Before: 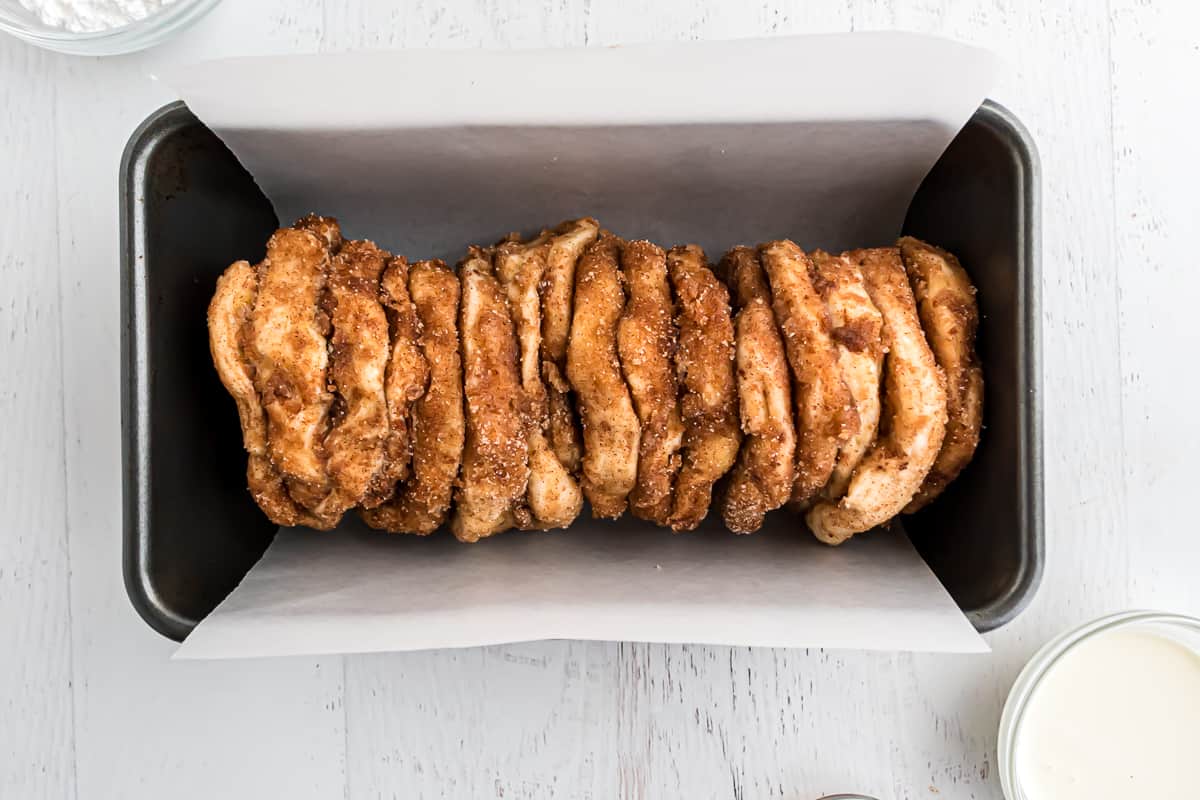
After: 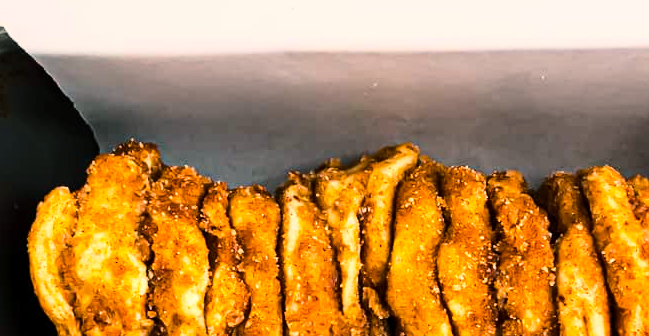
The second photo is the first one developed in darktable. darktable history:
color balance rgb: shadows lift › luminance -7.455%, shadows lift › chroma 2.389%, shadows lift › hue 200.43°, highlights gain › chroma 1.679%, highlights gain › hue 56.01°, perceptual saturation grading › global saturation 42.715%
tone equalizer: on, module defaults
base curve: curves: ch0 [(0, 0) (0.028, 0.03) (0.121, 0.232) (0.46, 0.748) (0.859, 0.968) (1, 1)], preserve colors average RGB
exposure: exposure -0.016 EV, compensate highlight preservation false
crop: left 15.013%, top 9.259%, right 30.858%, bottom 48.709%
